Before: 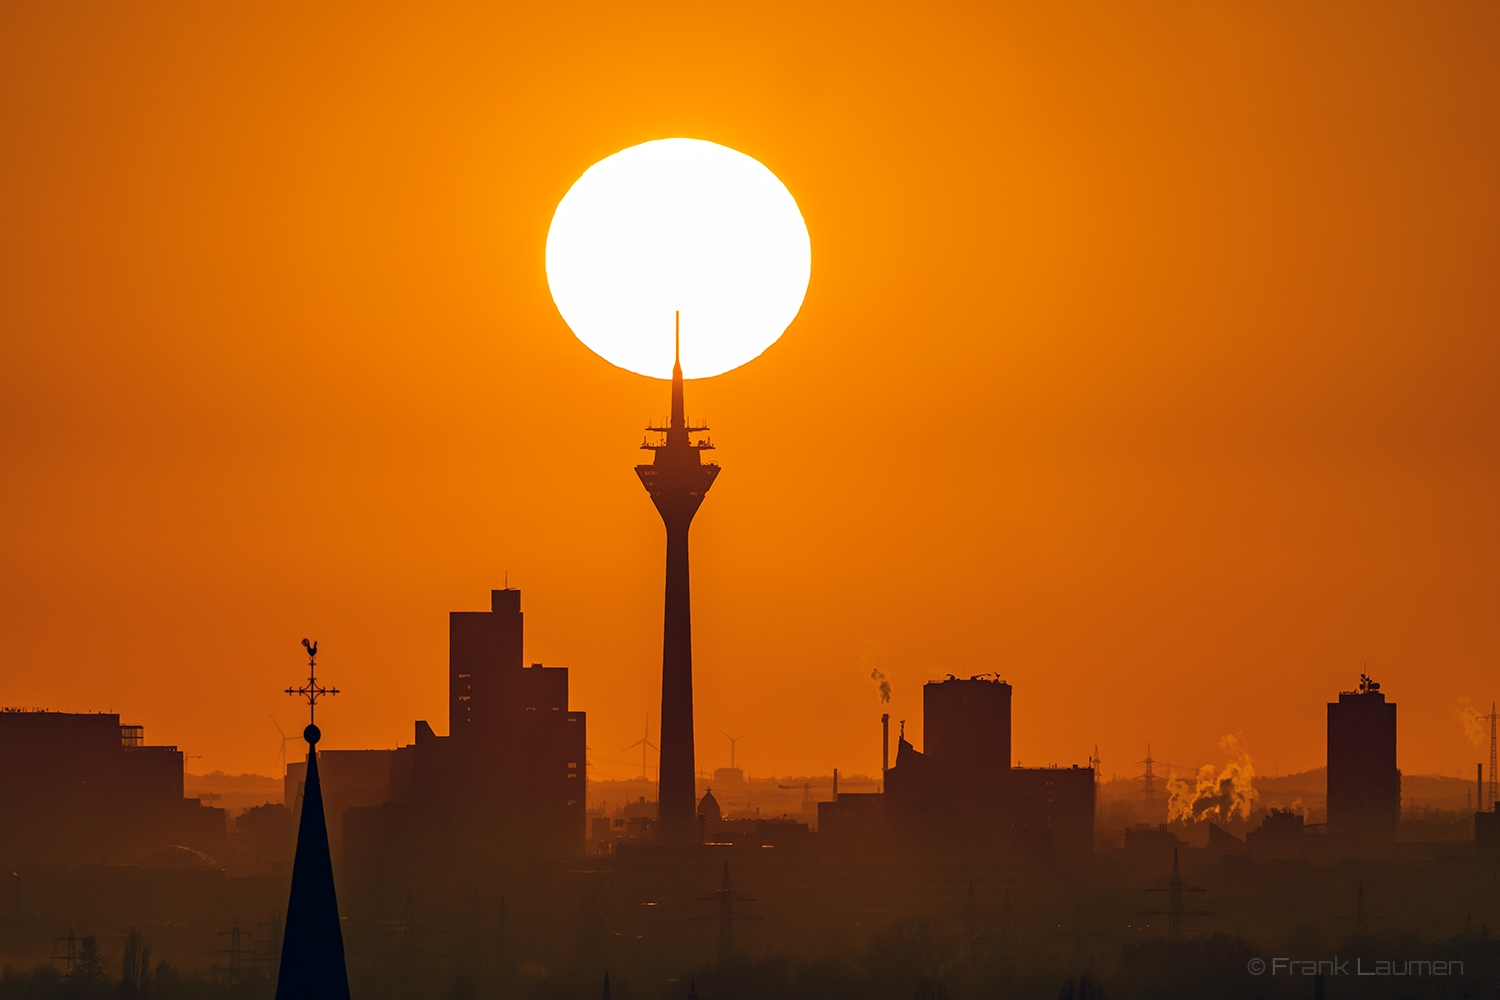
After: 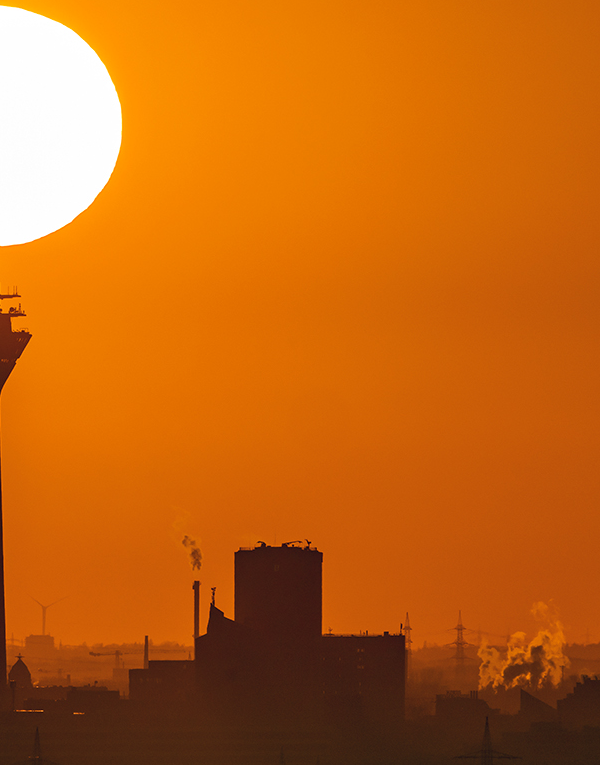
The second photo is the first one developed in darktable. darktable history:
crop: left 45.957%, top 13.353%, right 14.01%, bottom 10.035%
